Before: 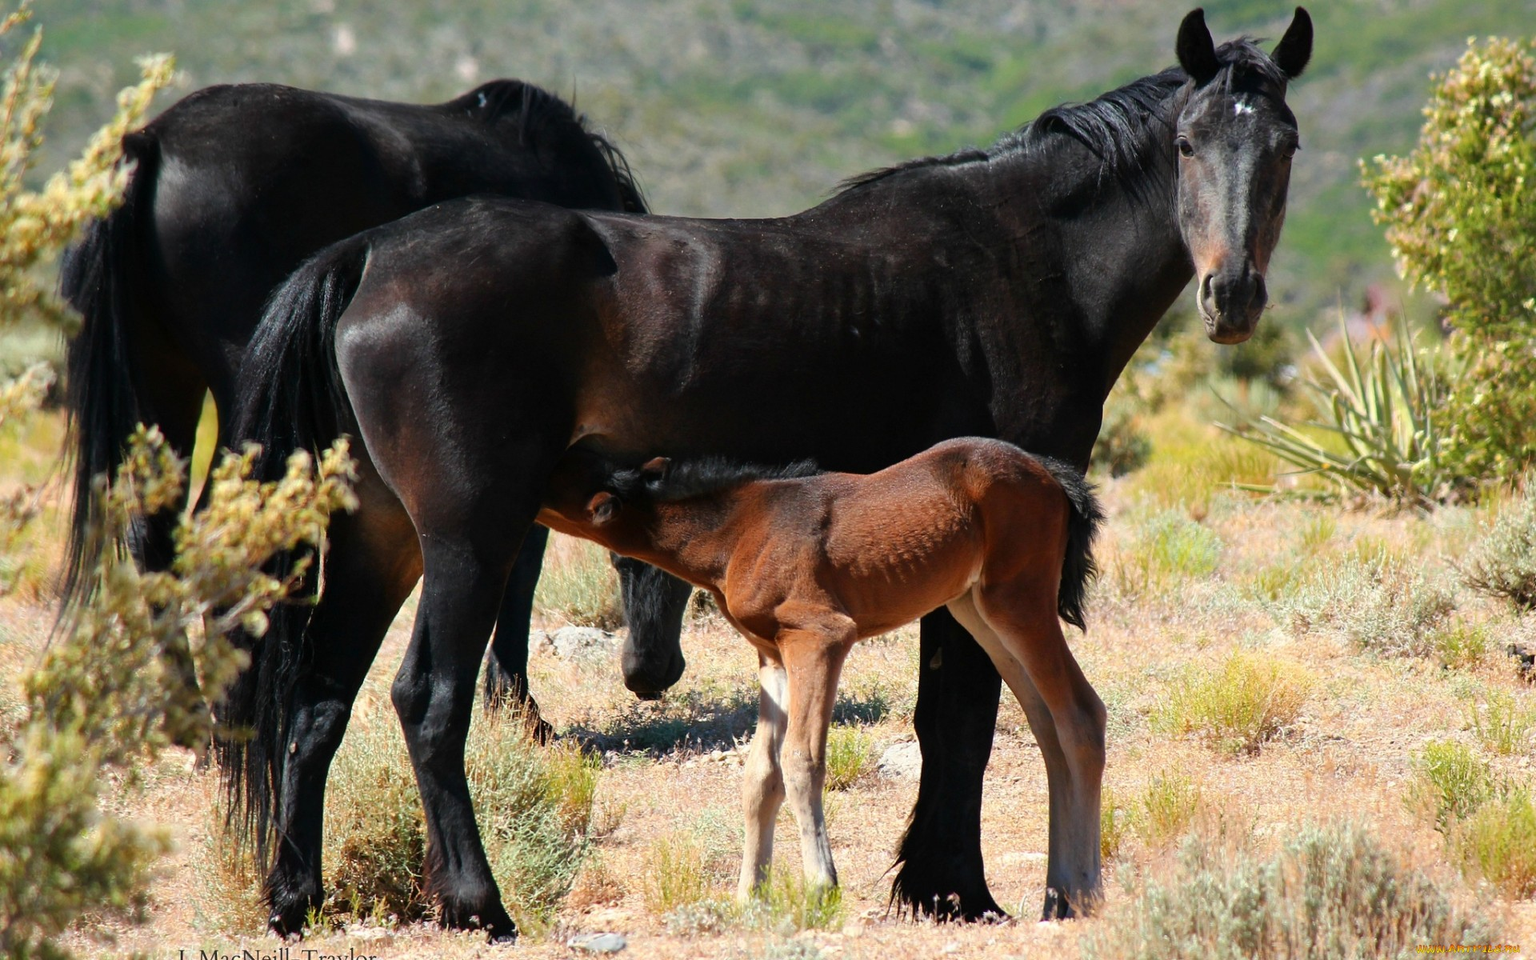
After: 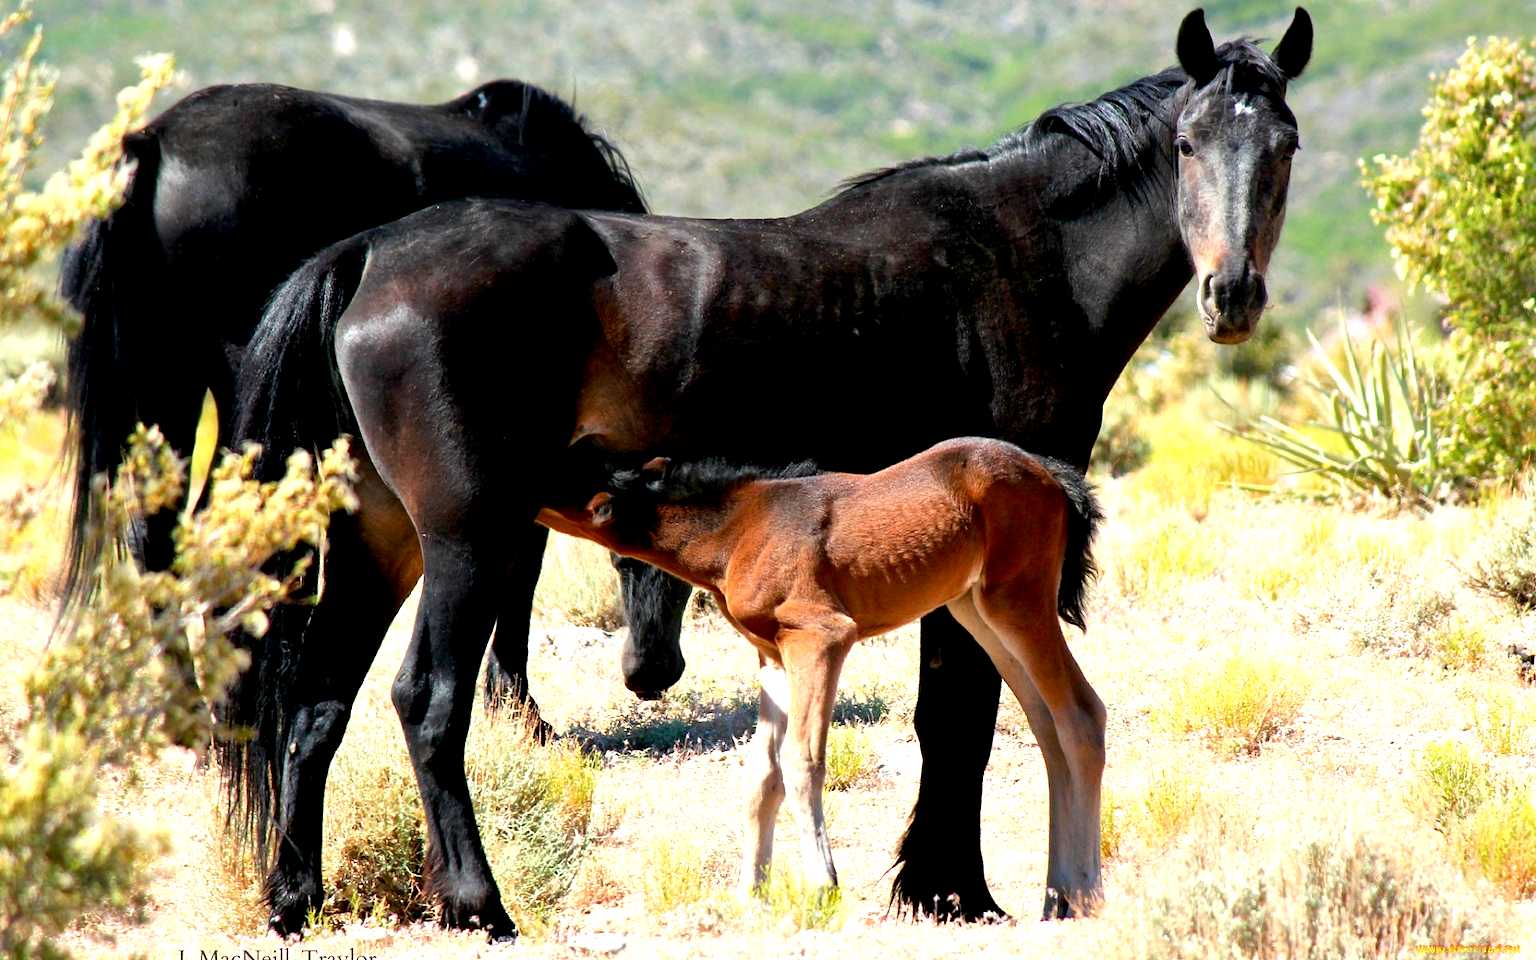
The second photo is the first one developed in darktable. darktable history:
exposure: black level correction 0.008, exposure 0.981 EV, compensate highlight preservation false
